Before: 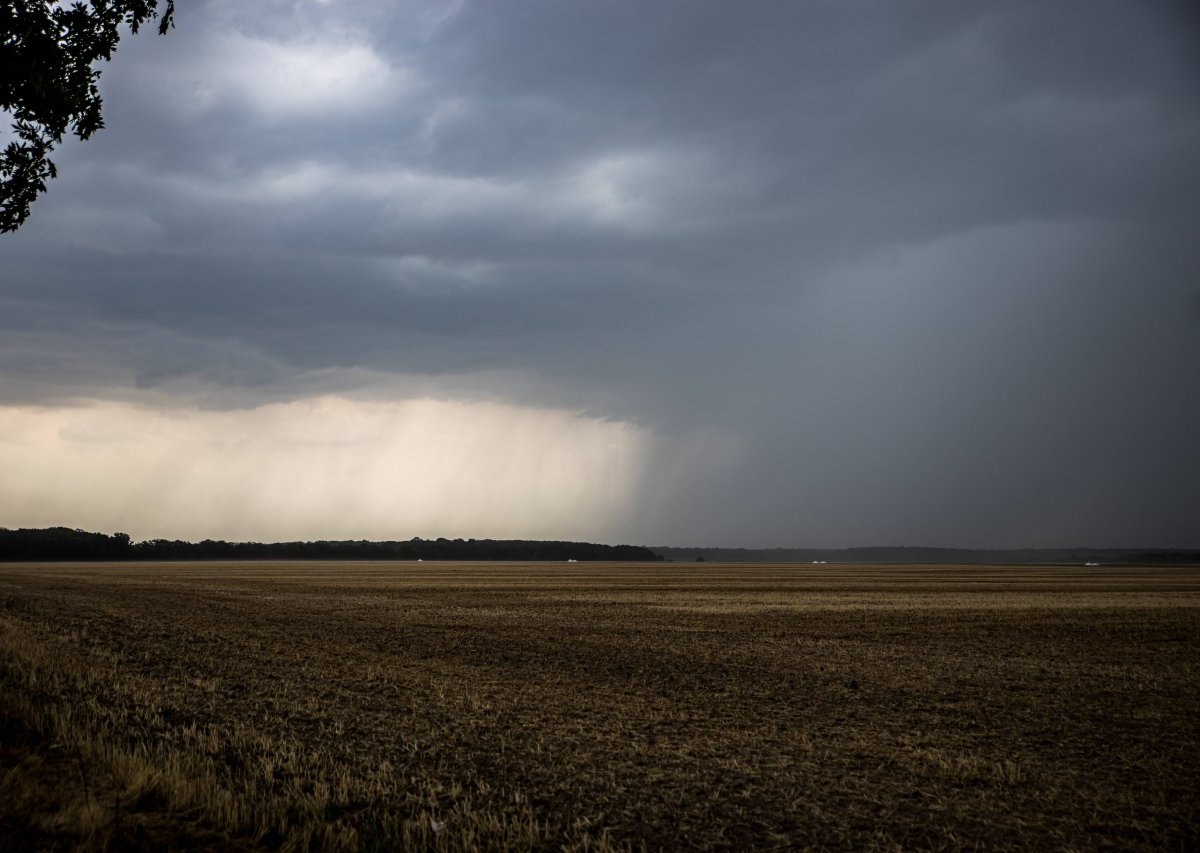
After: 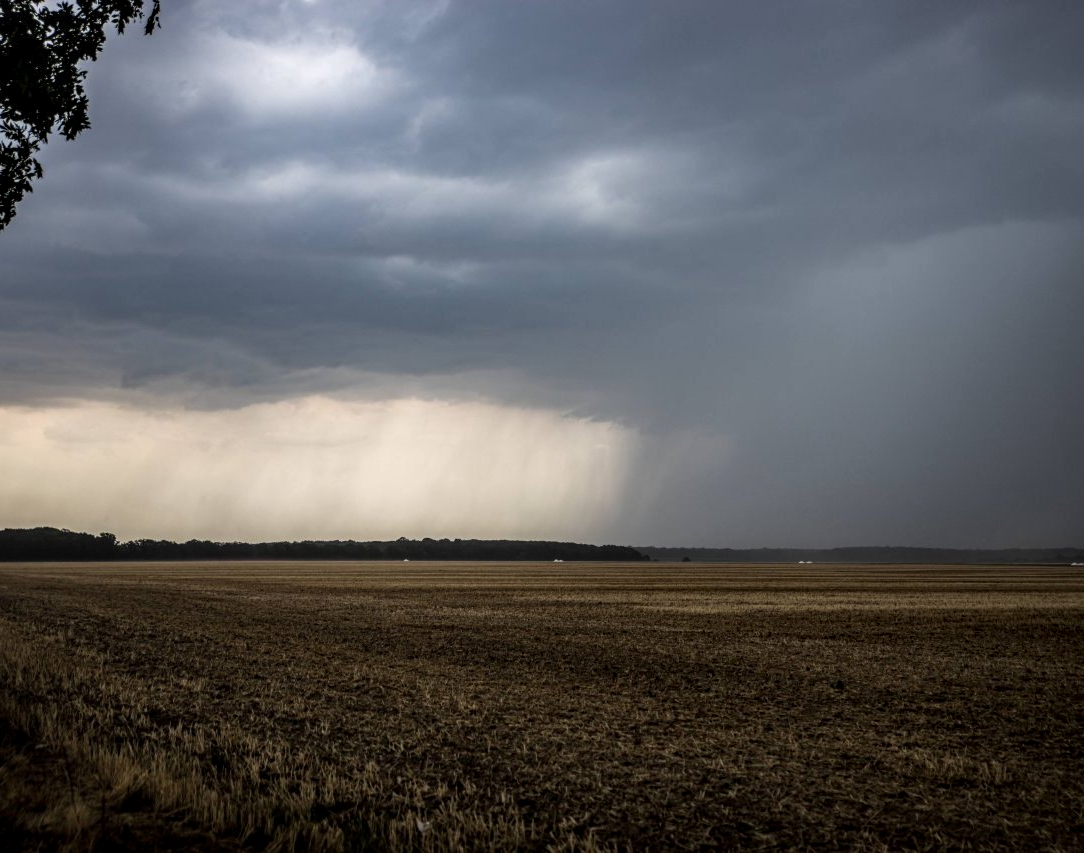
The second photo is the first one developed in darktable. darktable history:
crop and rotate: left 1.241%, right 8.392%
local contrast: on, module defaults
